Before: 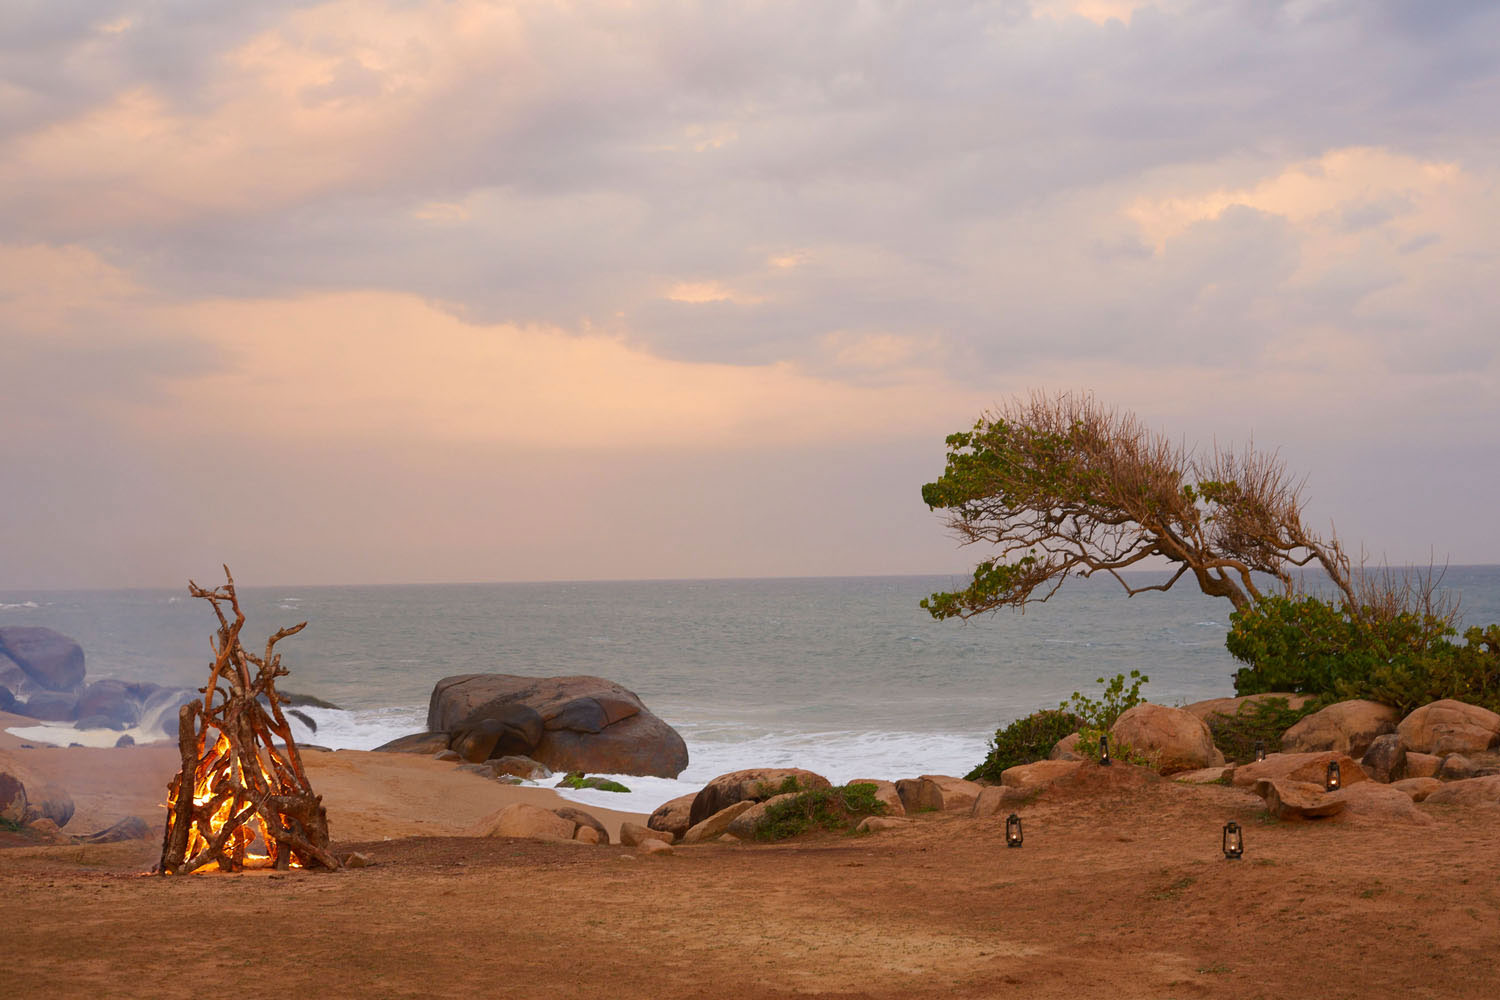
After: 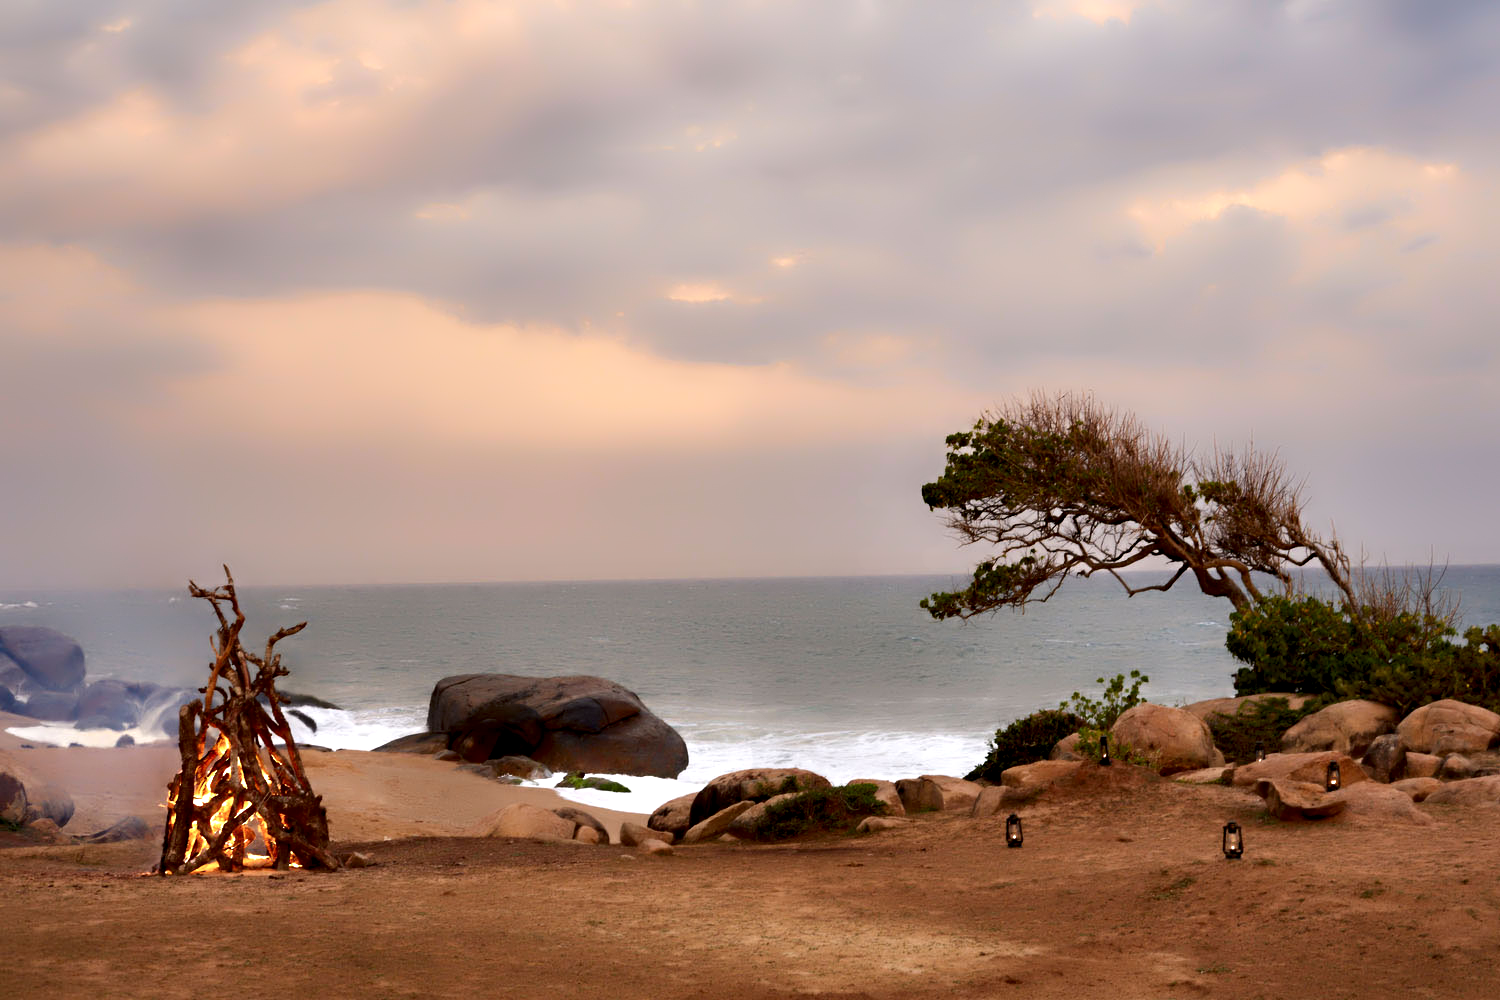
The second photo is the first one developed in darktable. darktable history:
rotate and perspective: crop left 0, crop top 0
contrast equalizer: y [[0.783, 0.666, 0.575, 0.77, 0.556, 0.501], [0.5 ×6], [0.5 ×6], [0, 0.02, 0.272, 0.399, 0.062, 0], [0 ×6]]
